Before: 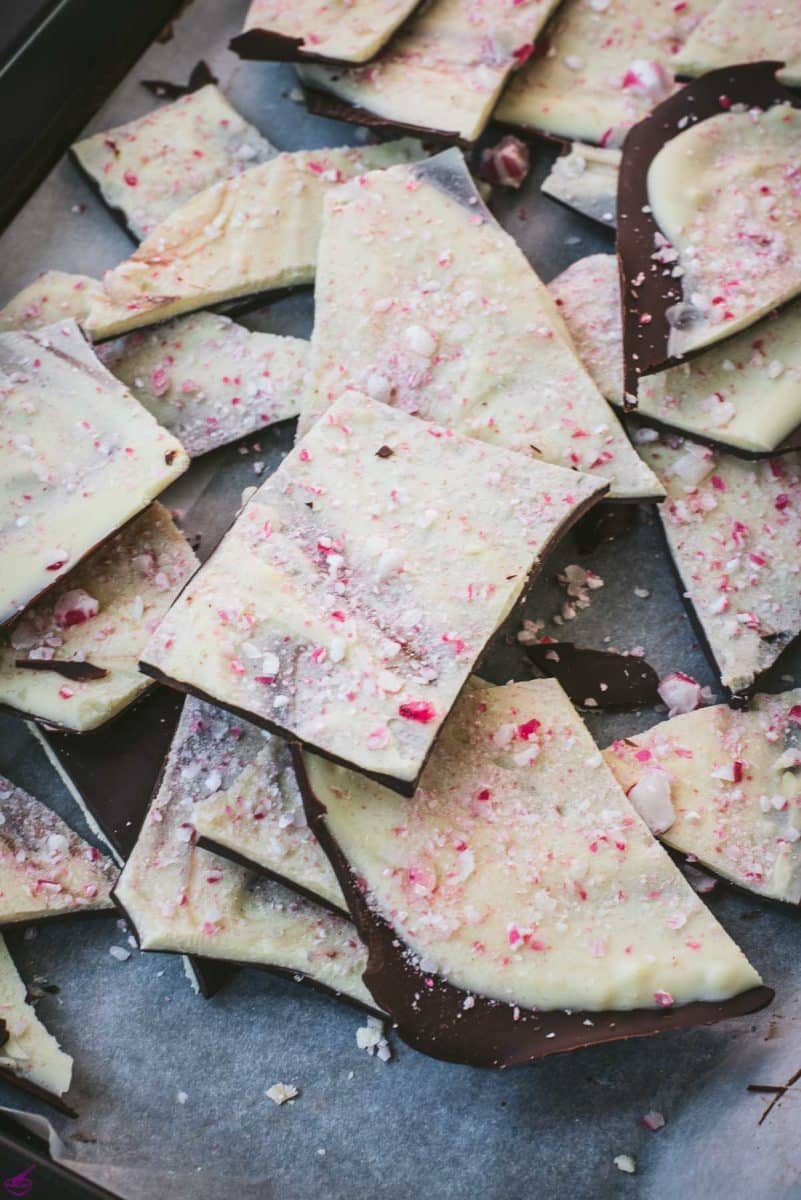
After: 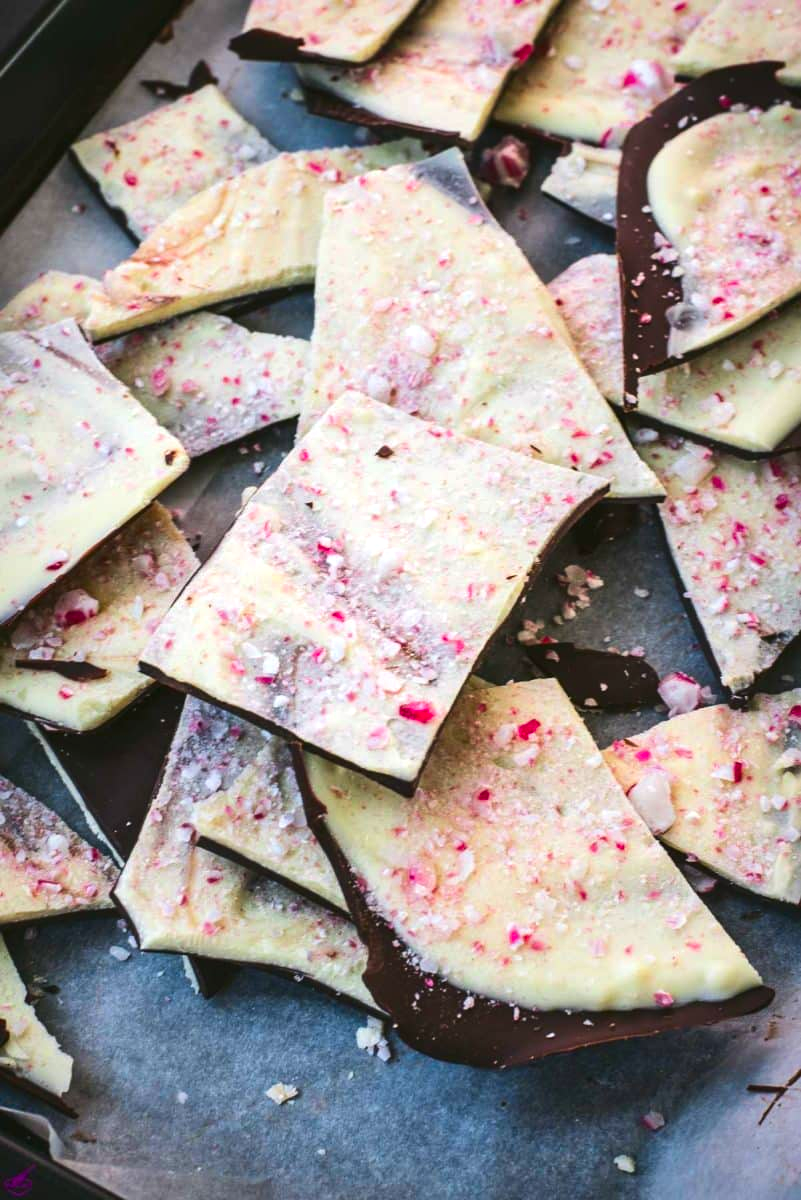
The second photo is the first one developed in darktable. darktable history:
tone equalizer: -8 EV -0.417 EV, -7 EV -0.389 EV, -6 EV -0.333 EV, -5 EV -0.222 EV, -3 EV 0.222 EV, -2 EV 0.333 EV, -1 EV 0.389 EV, +0 EV 0.417 EV, edges refinement/feathering 500, mask exposure compensation -1.57 EV, preserve details no
shadows and highlights: shadows 20.55, highlights -20.99, soften with gaussian
color zones: curves: ch0 [(0, 0.613) (0.01, 0.613) (0.245, 0.448) (0.498, 0.529) (0.642, 0.665) (0.879, 0.777) (0.99, 0.613)]; ch1 [(0, 0) (0.143, 0) (0.286, 0) (0.429, 0) (0.571, 0) (0.714, 0) (0.857, 0)], mix -138.01%
